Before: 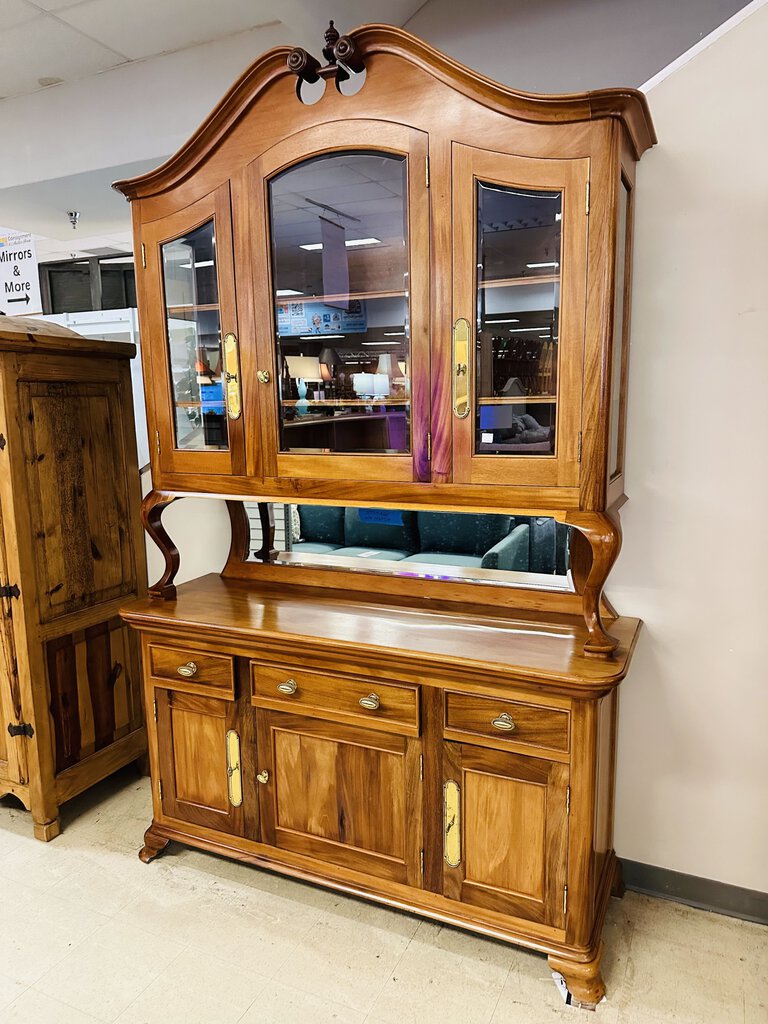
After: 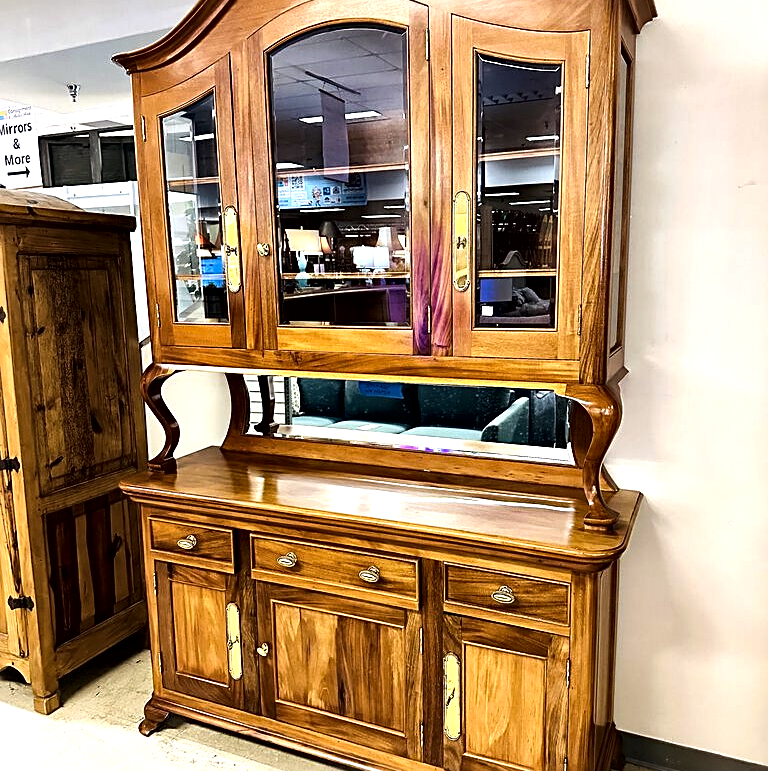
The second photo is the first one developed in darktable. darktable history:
crop and rotate: top 12.417%, bottom 12.211%
tone equalizer: -8 EV -0.785 EV, -7 EV -0.666 EV, -6 EV -0.569 EV, -5 EV -0.388 EV, -3 EV 0.389 EV, -2 EV 0.6 EV, -1 EV 0.699 EV, +0 EV 0.776 EV, edges refinement/feathering 500, mask exposure compensation -1.57 EV, preserve details no
haze removal: compatibility mode true, adaptive false
local contrast: mode bilateral grid, contrast 25, coarseness 60, detail 151%, midtone range 0.2
sharpen: on, module defaults
